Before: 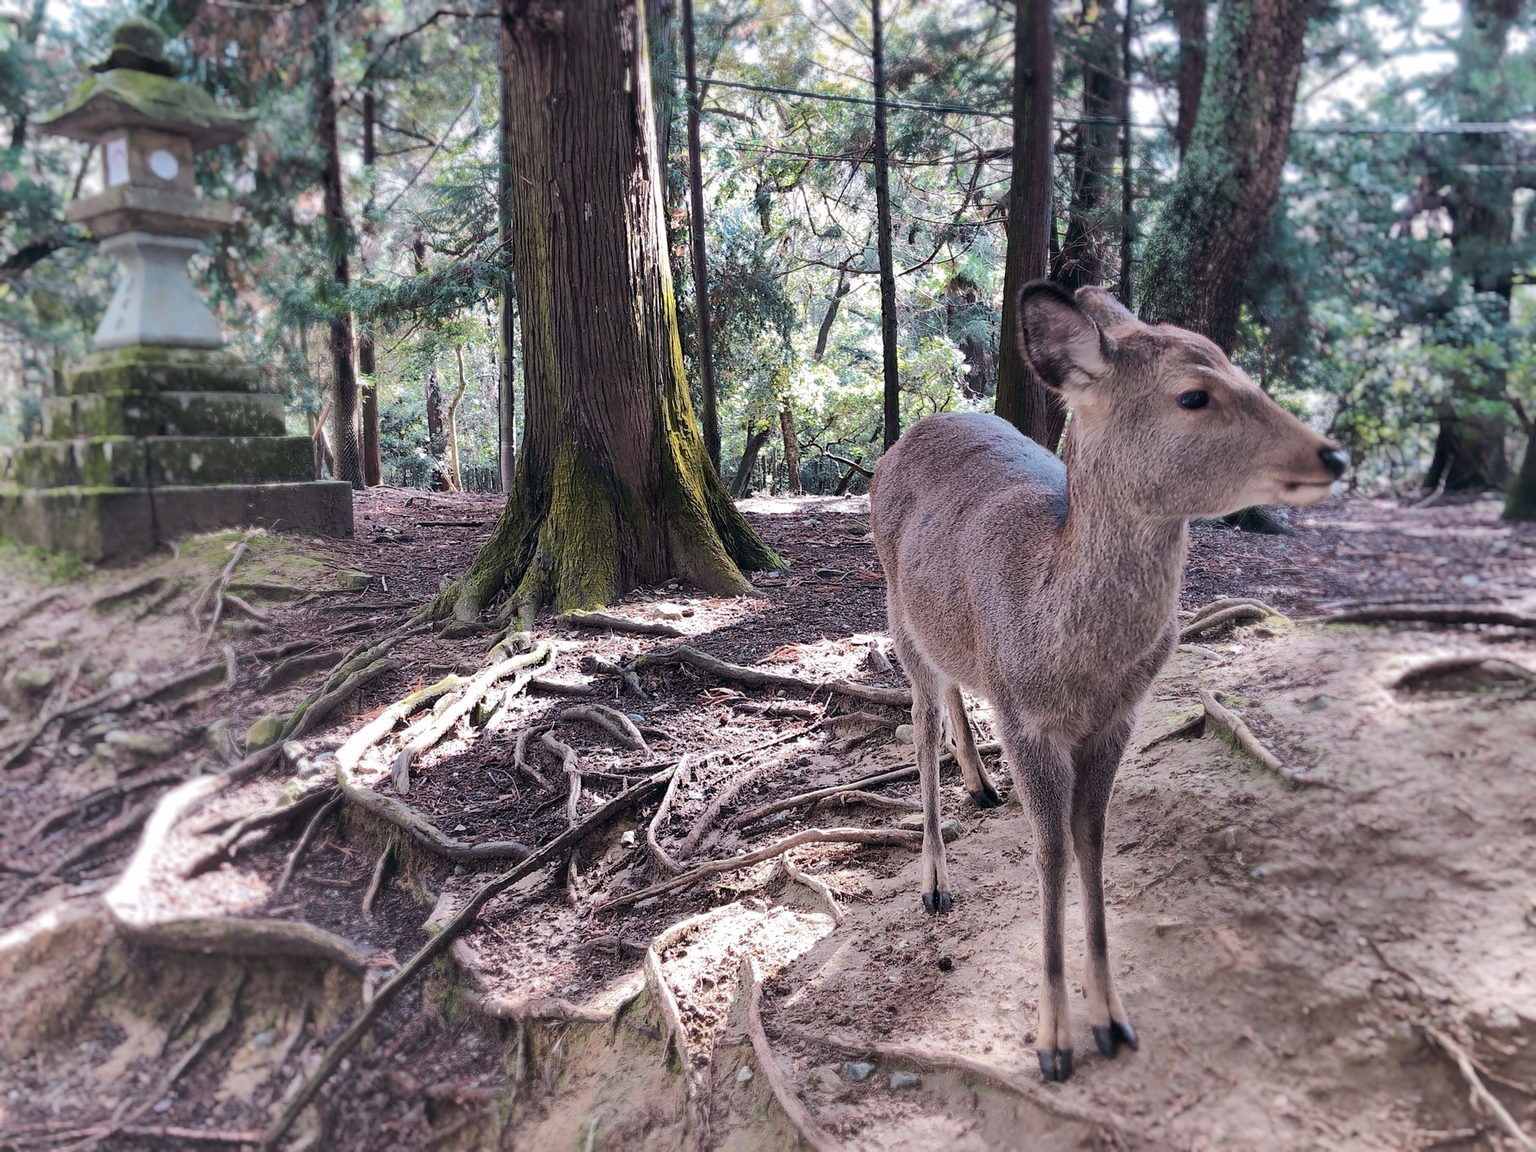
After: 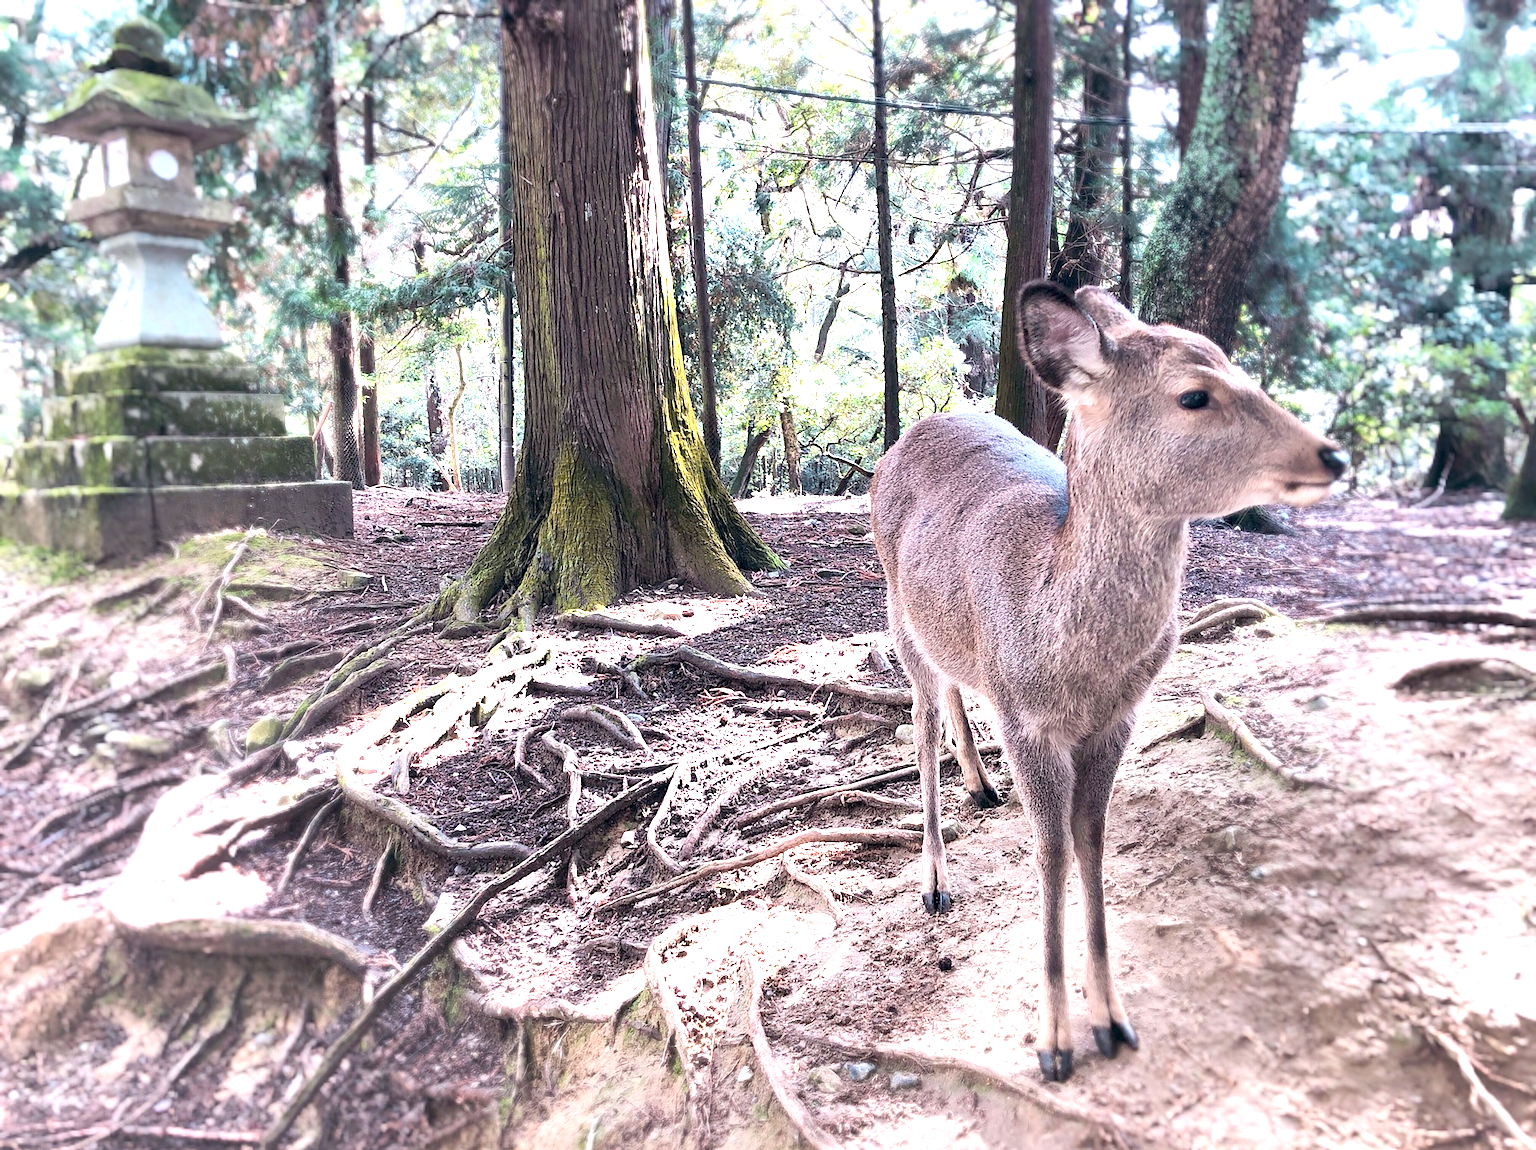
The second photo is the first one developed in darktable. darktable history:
crop: top 0.026%, bottom 0.106%
exposure: black level correction 0.002, exposure 1.317 EV, compensate exposure bias true, compensate highlight preservation false
